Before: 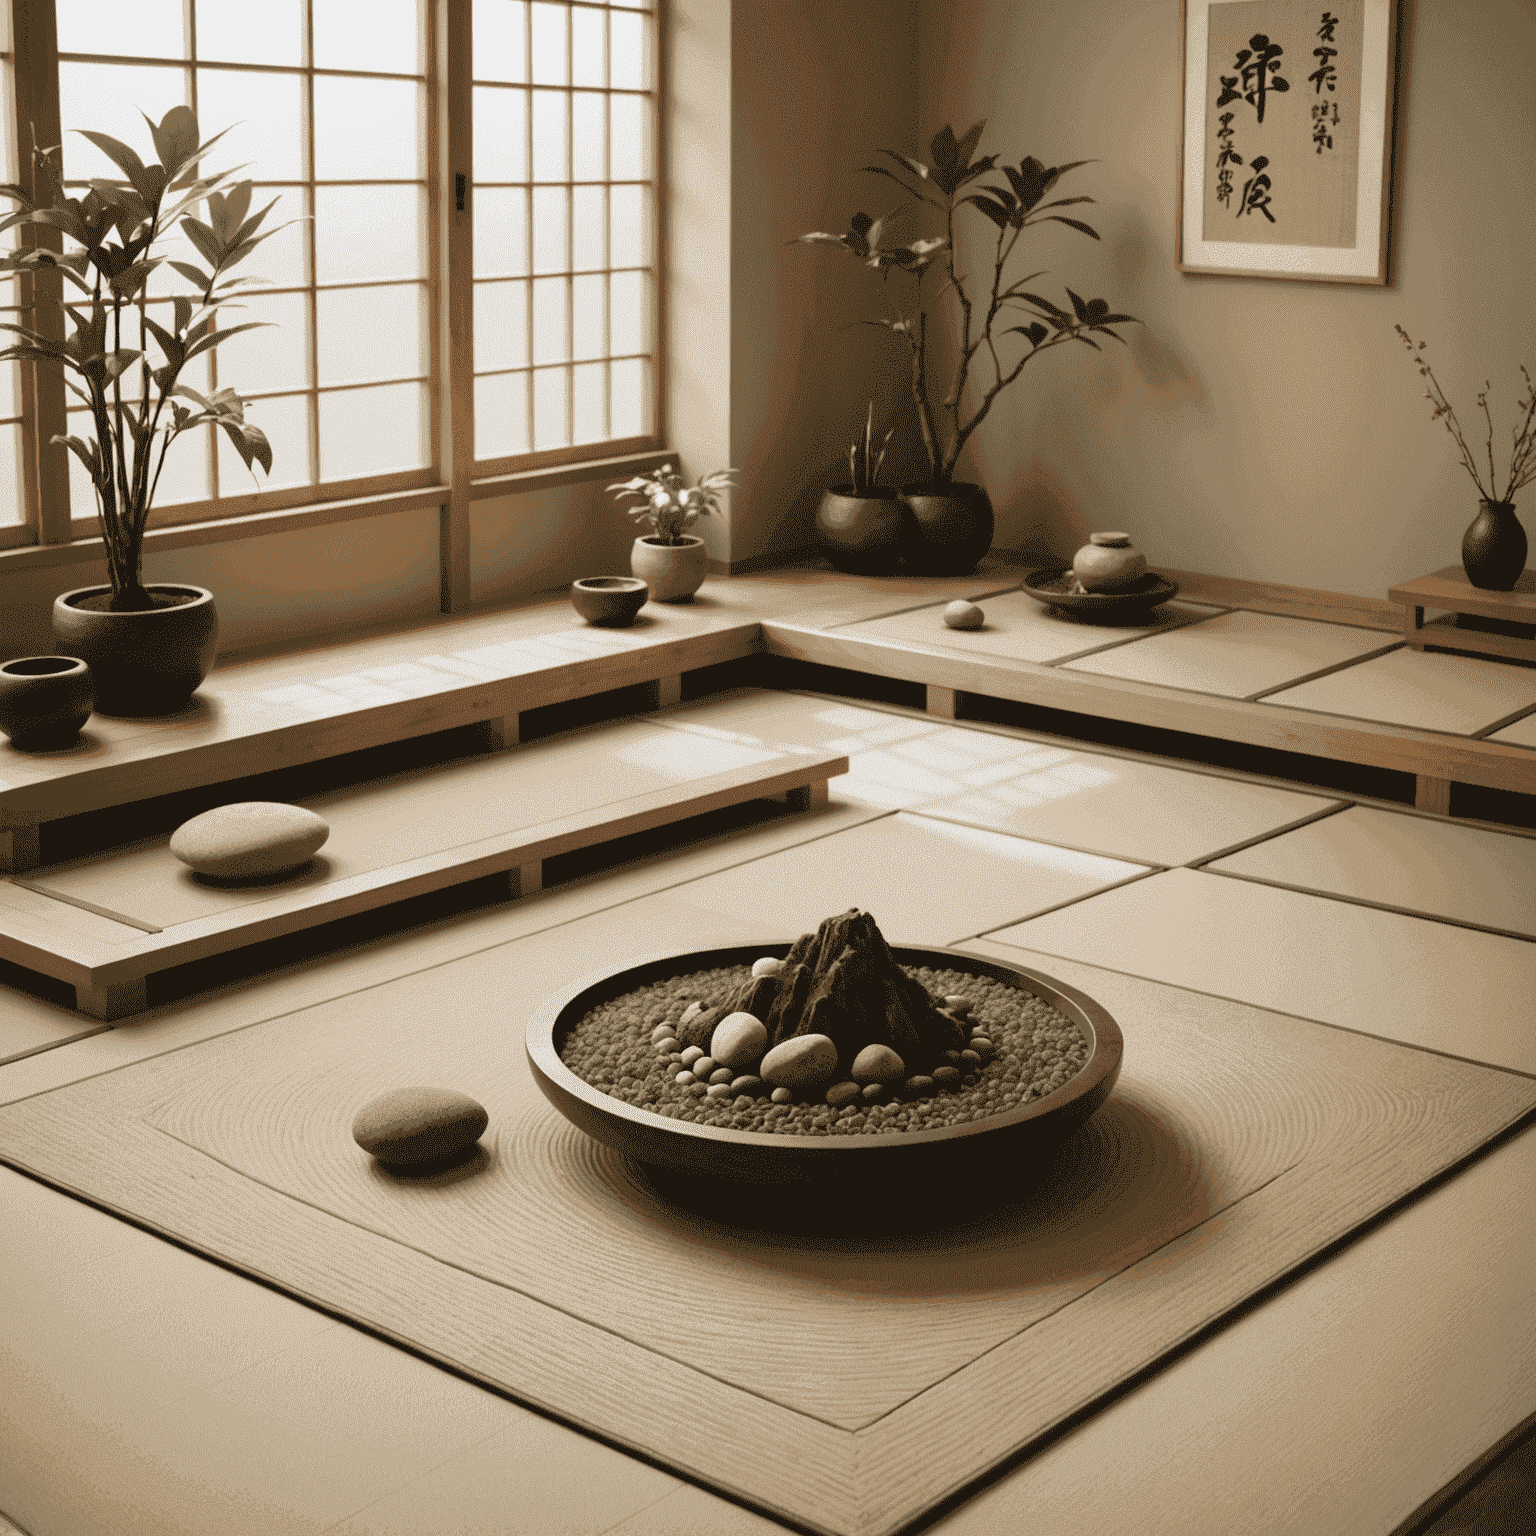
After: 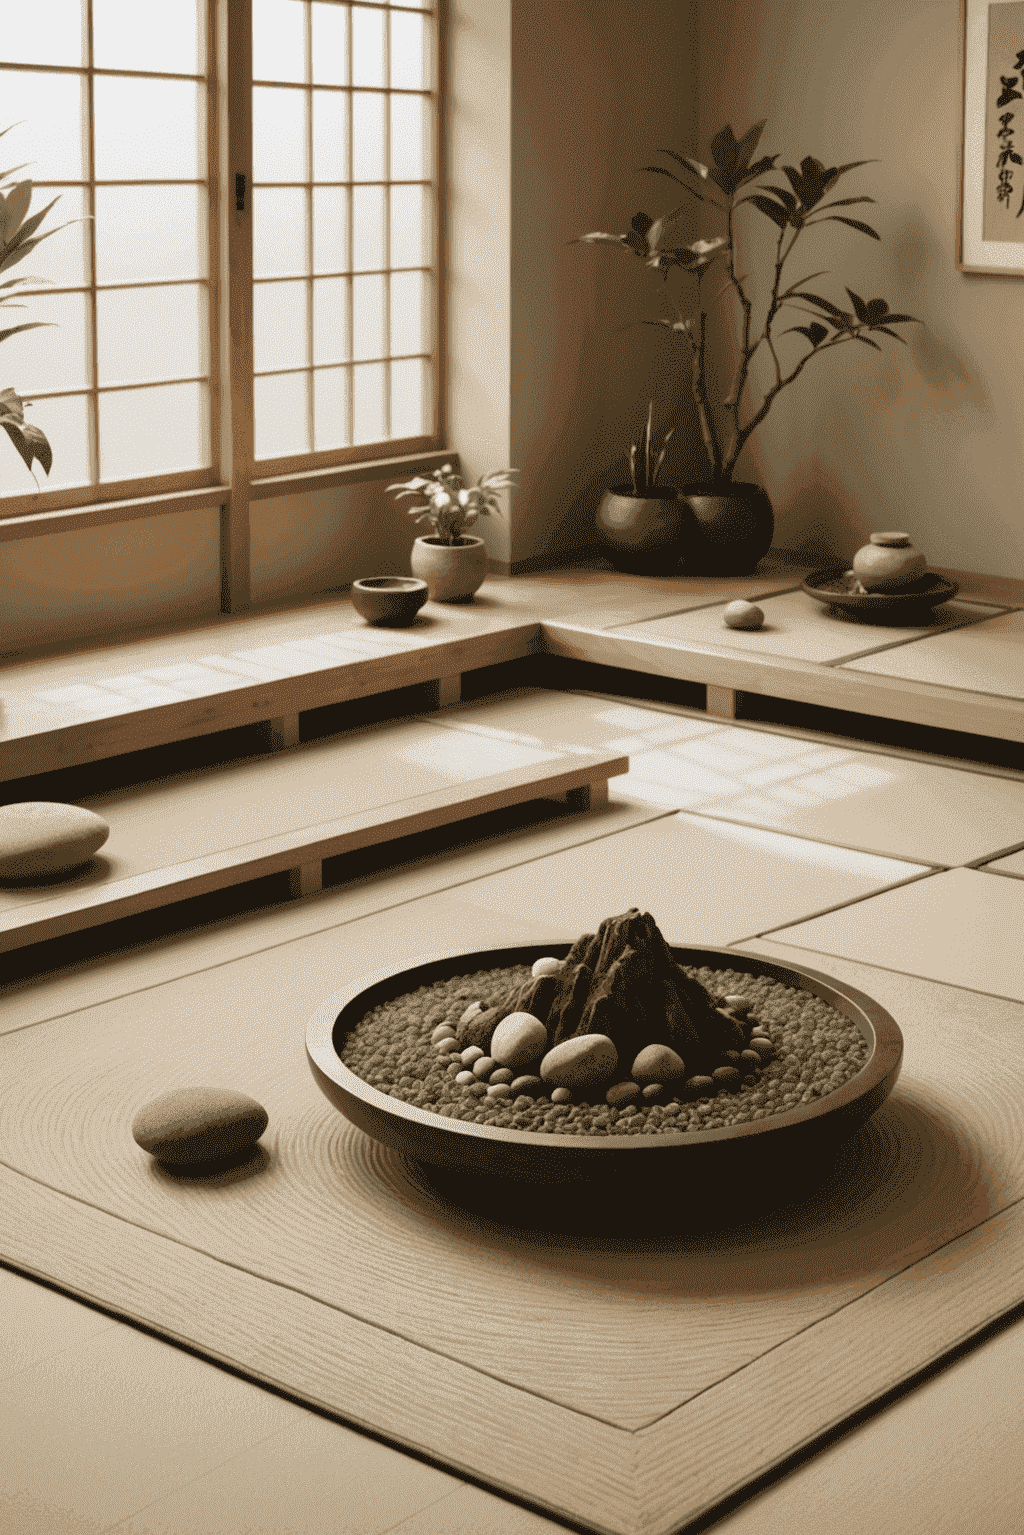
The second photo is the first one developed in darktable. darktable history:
crop and rotate: left 14.341%, right 18.965%
